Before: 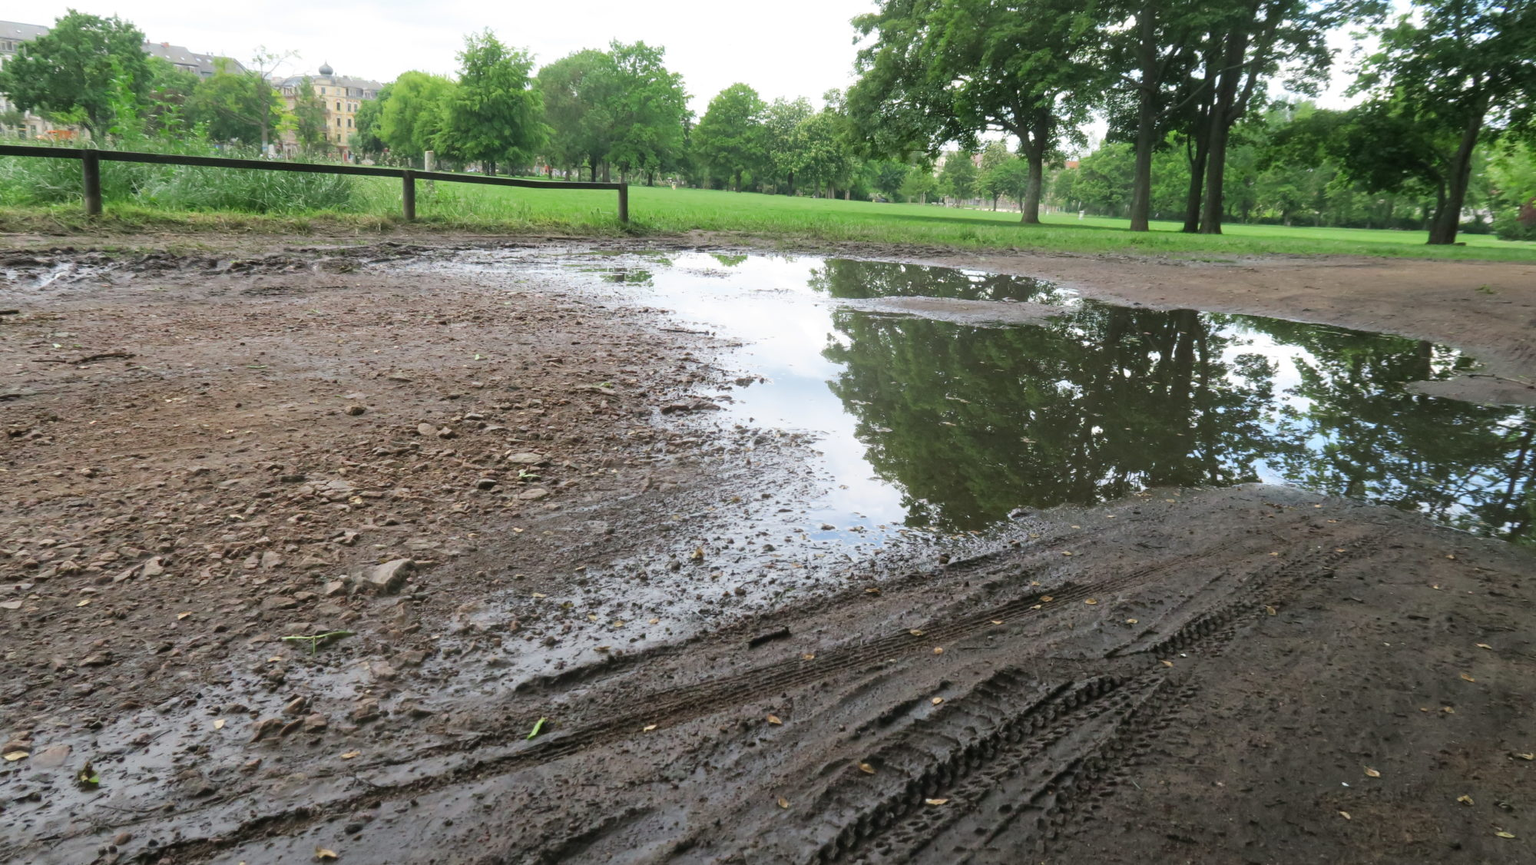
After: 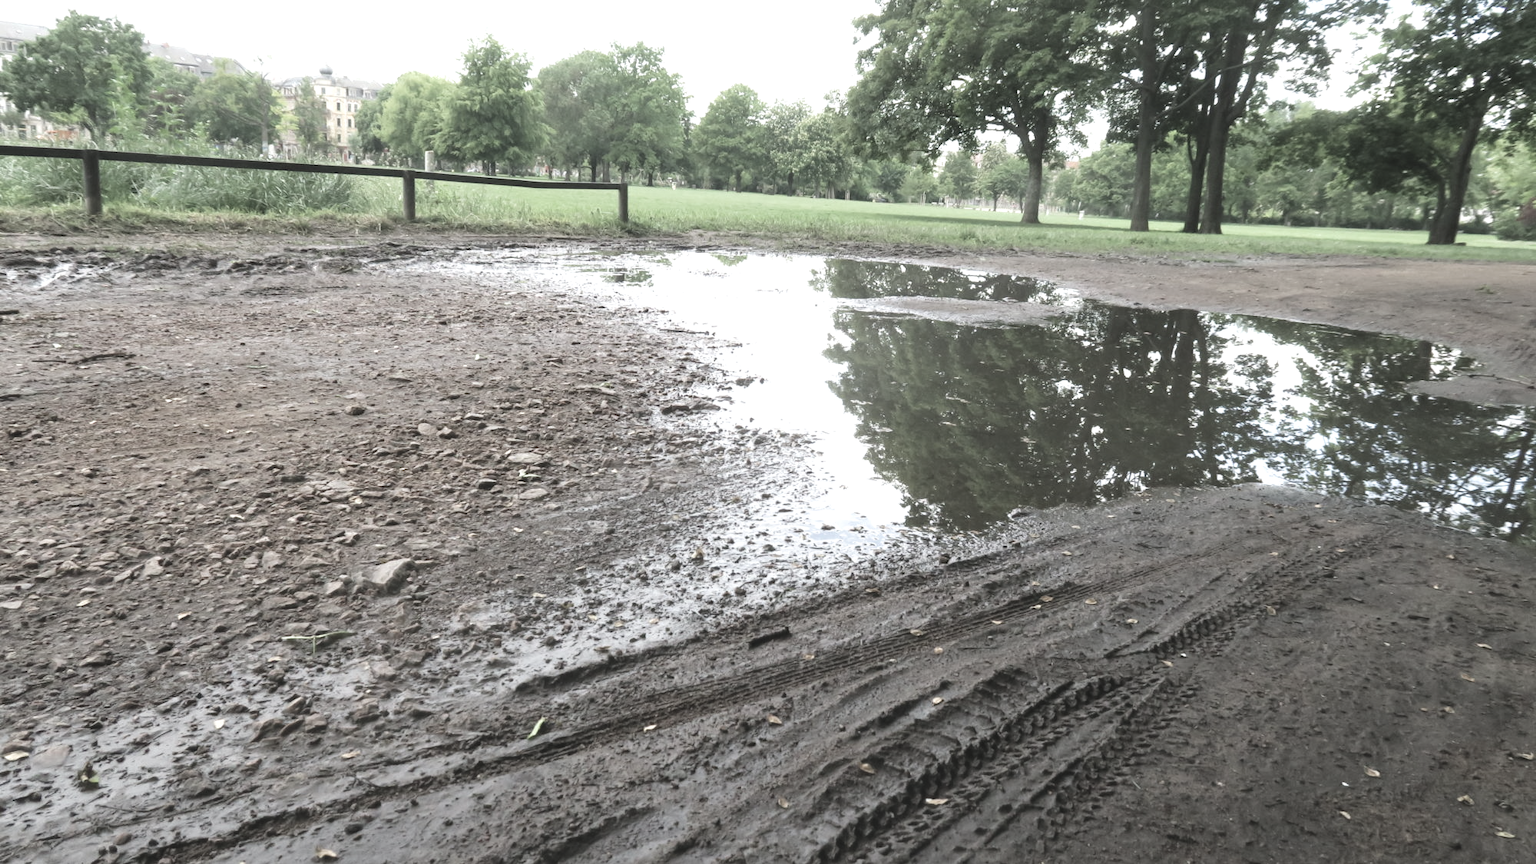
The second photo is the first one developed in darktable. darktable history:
velvia: on, module defaults
exposure: black level correction -0.005, exposure 0.622 EV, compensate highlight preservation false
color correction: saturation 0.3
